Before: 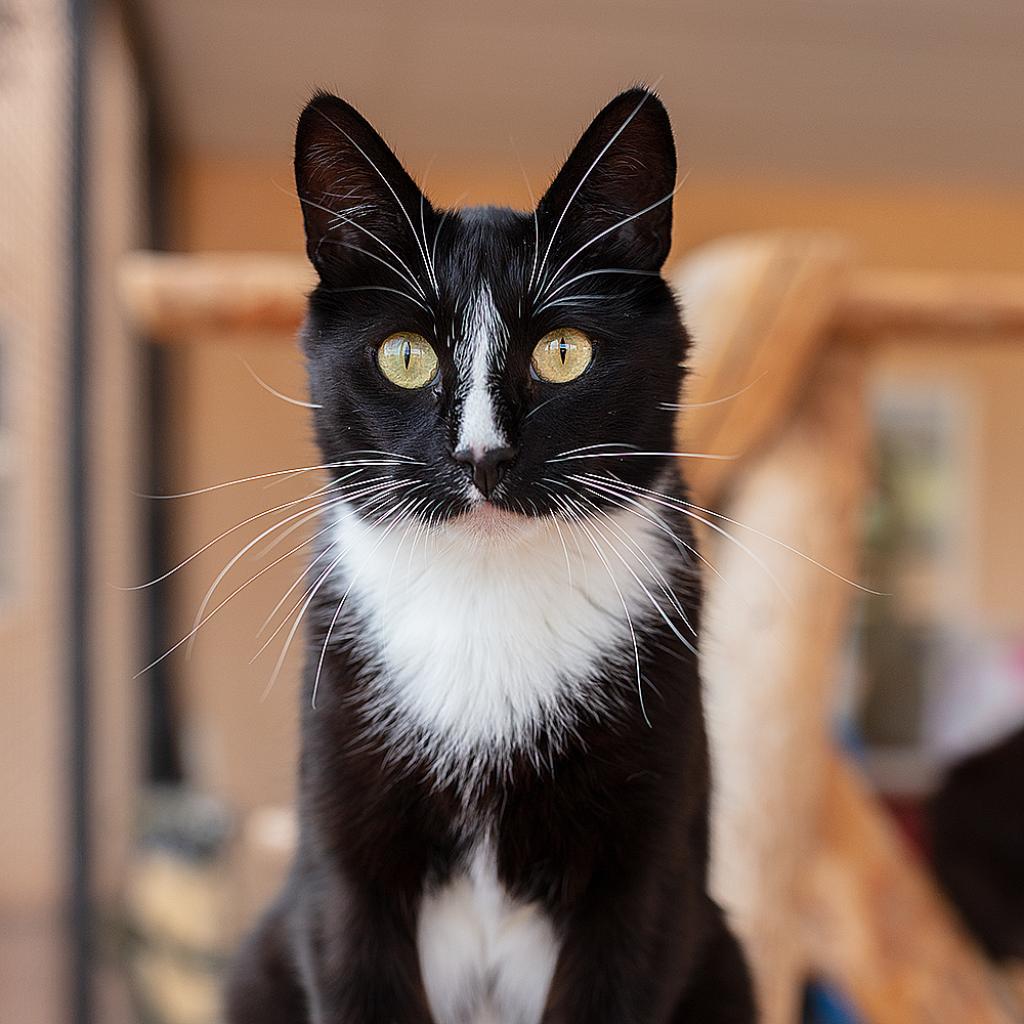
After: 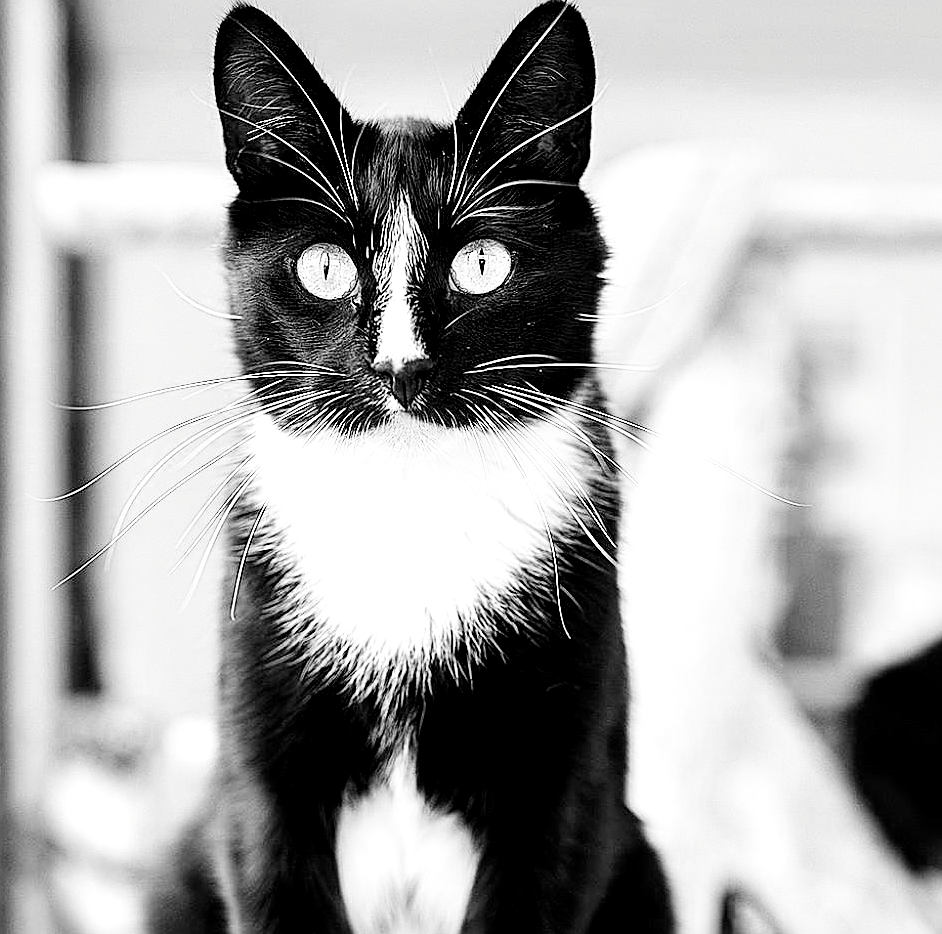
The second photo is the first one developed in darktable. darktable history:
sharpen: on, module defaults
local contrast: highlights 103%, shadows 100%, detail 119%, midtone range 0.2
exposure: black level correction 0, exposure 1.508 EV, compensate highlight preservation false
crop and rotate: left 7.948%, top 8.773%
color balance rgb: linear chroma grading › shadows 9.363%, linear chroma grading › highlights 10.124%, linear chroma grading › global chroma 14.476%, linear chroma grading › mid-tones 14.703%, perceptual saturation grading › global saturation 29.987%, global vibrance 20%
filmic rgb: black relative exposure -5.02 EV, white relative exposure 3.52 EV, threshold 5.97 EV, hardness 3.18, contrast 1.409, highlights saturation mix -49.84%, color science v4 (2020), enable highlight reconstruction true
